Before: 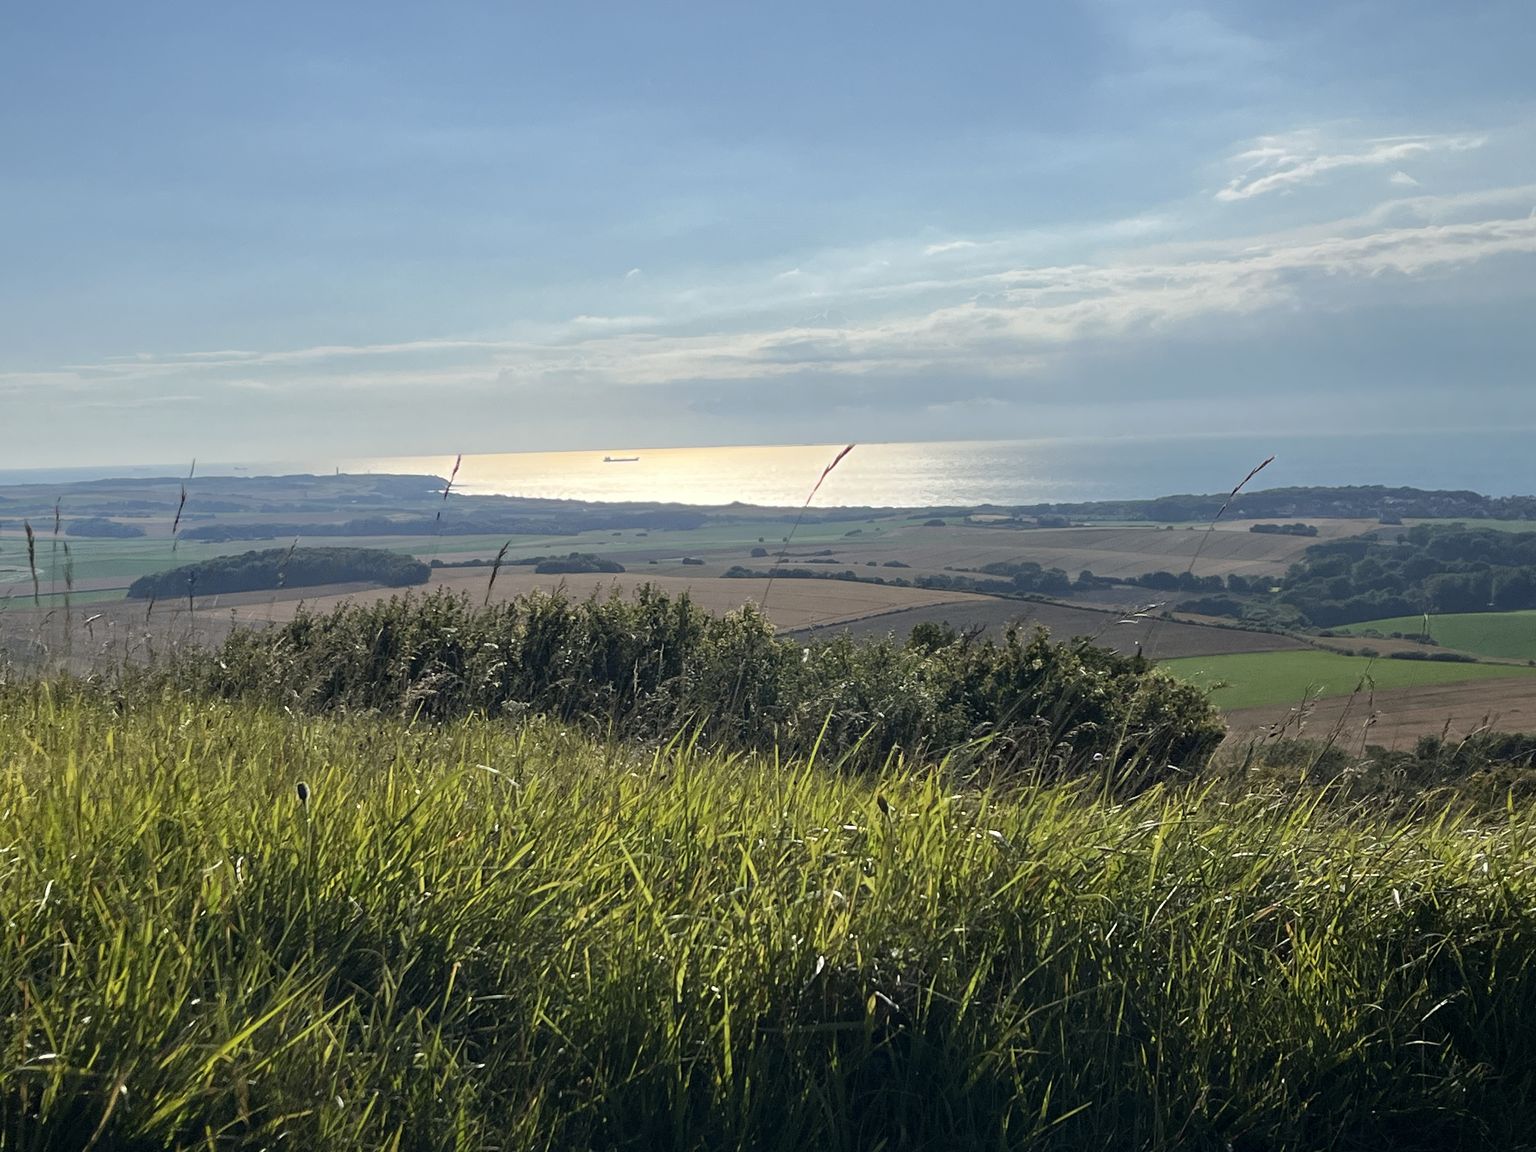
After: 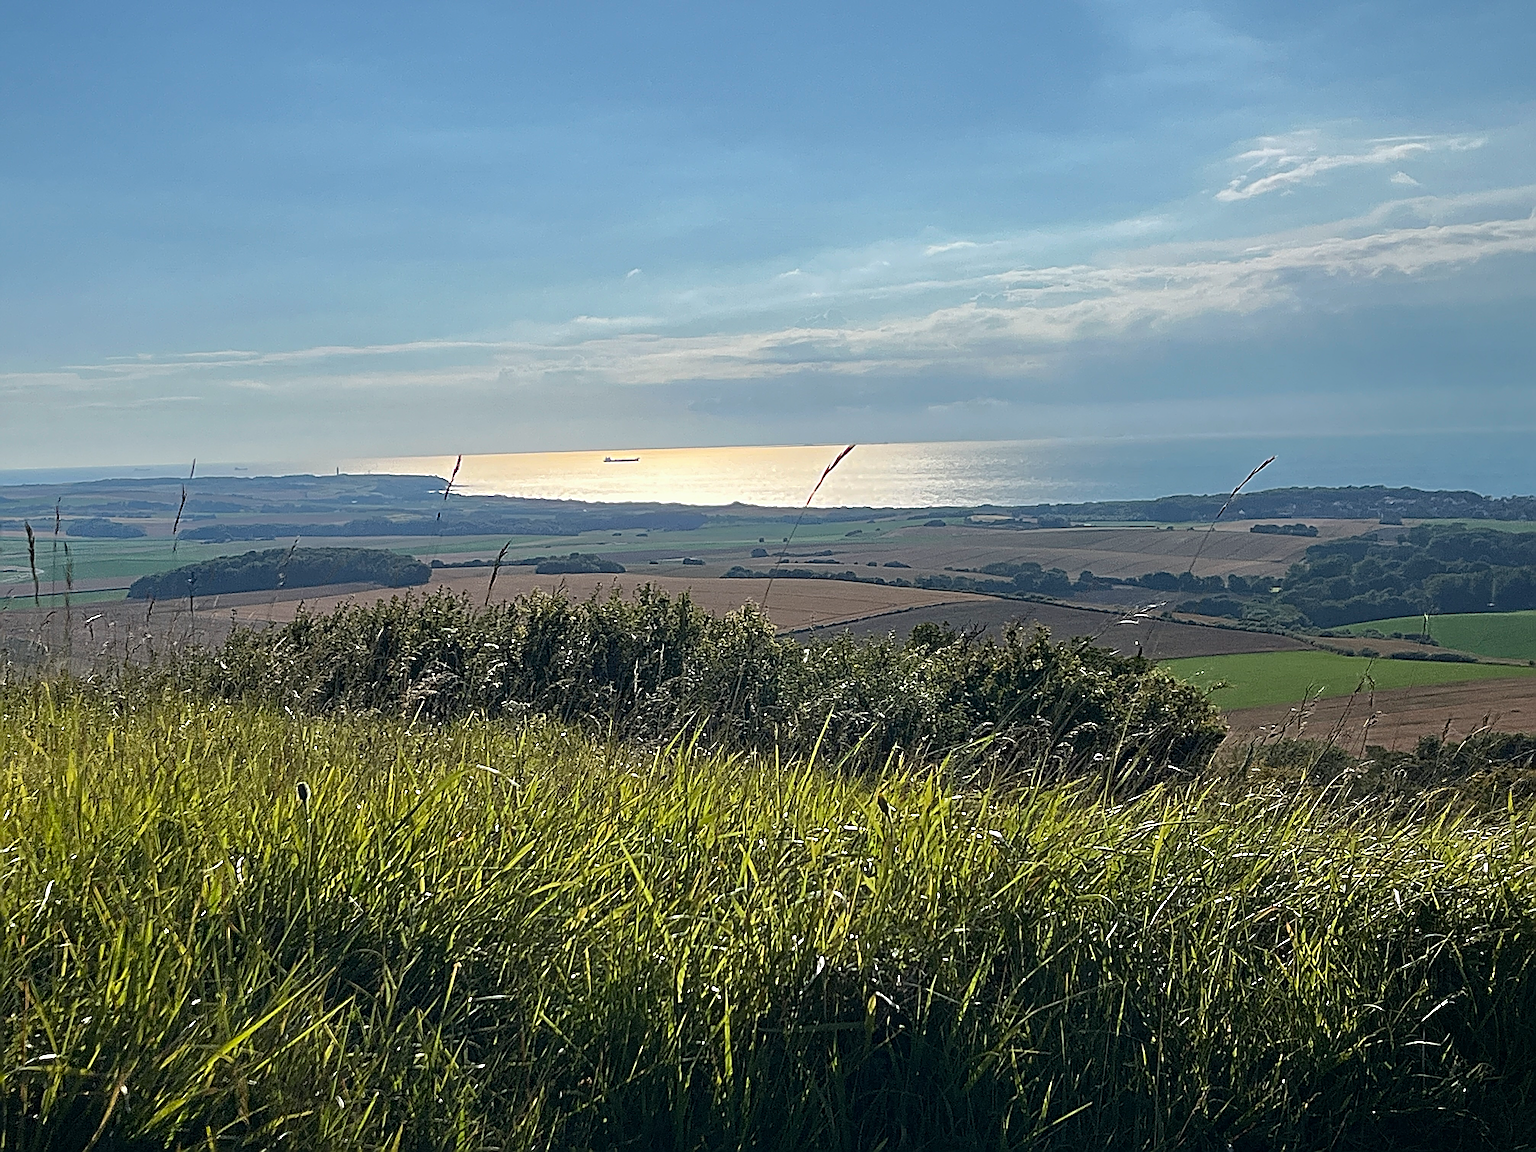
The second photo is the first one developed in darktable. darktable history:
sharpen: radius 3.158, amount 1.731
haze removal: compatibility mode true, adaptive false
exposure: exposure -0.041 EV, compensate highlight preservation false
